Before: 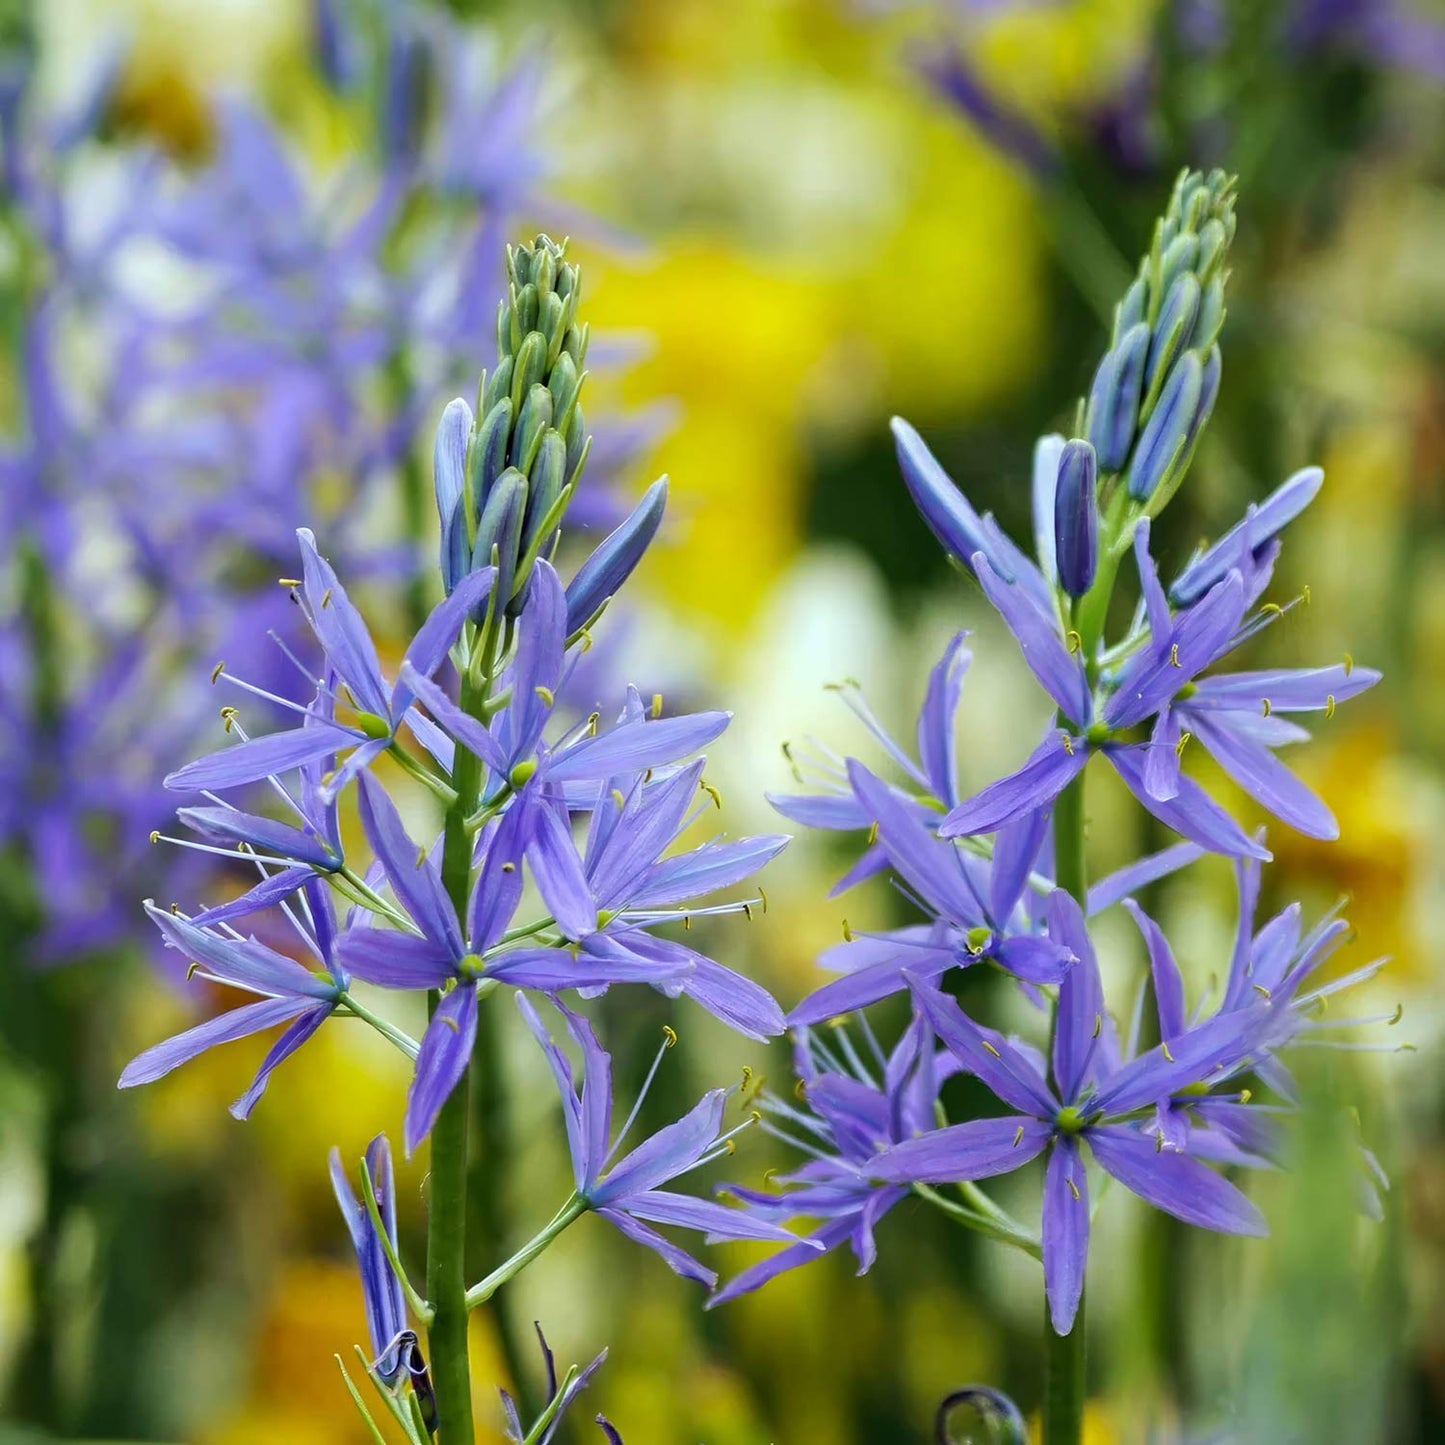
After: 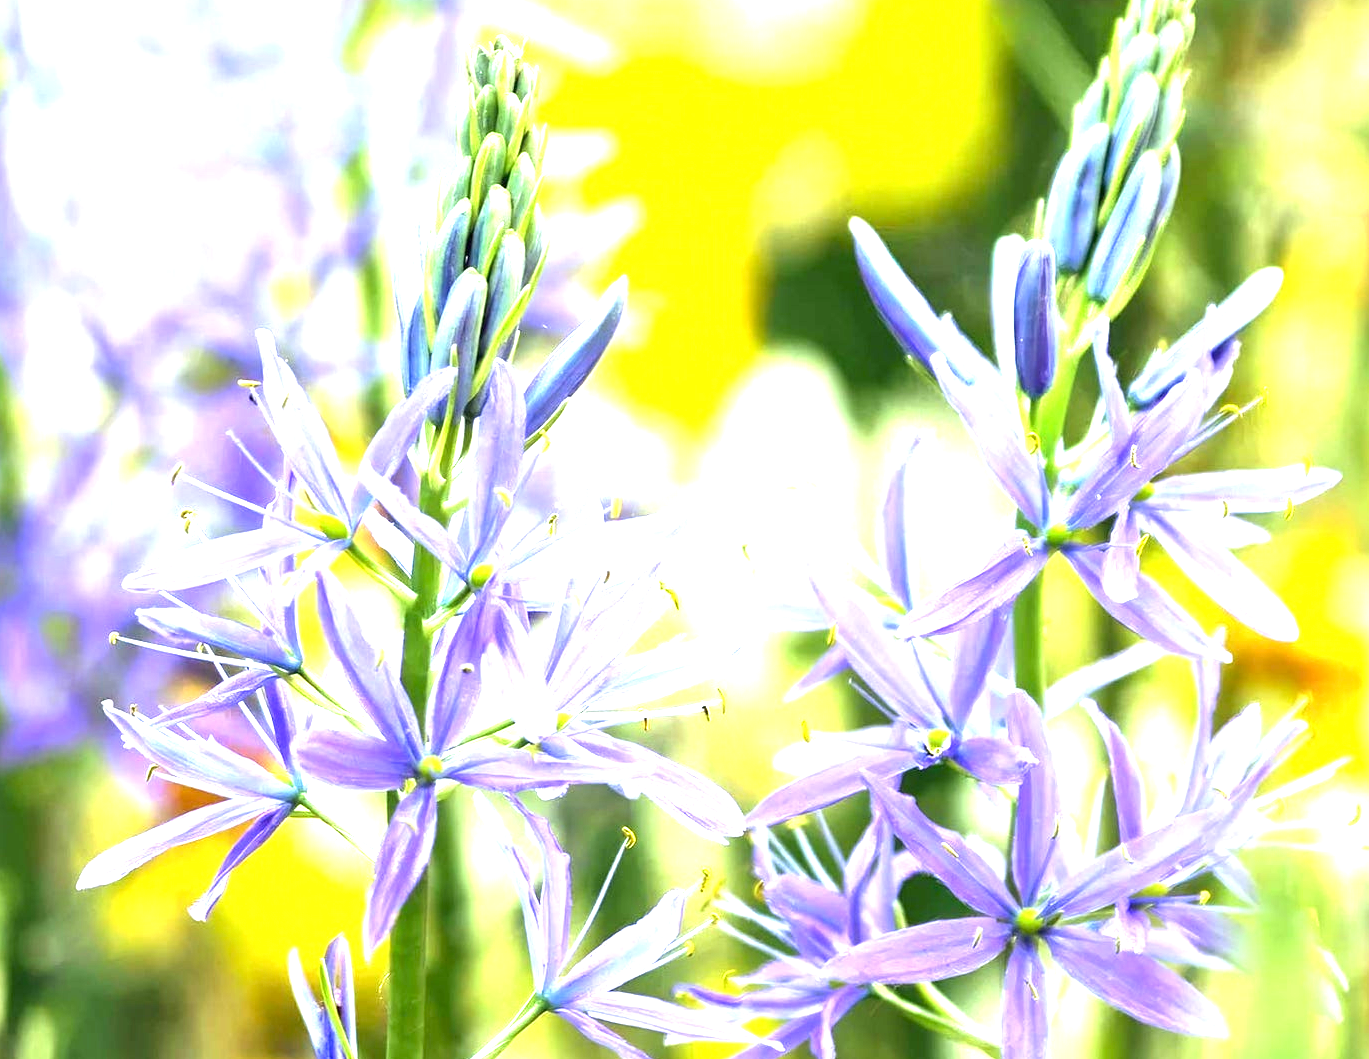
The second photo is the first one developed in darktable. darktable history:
exposure: exposure 1.99 EV, compensate exposure bias true, compensate highlight preservation false
local contrast: mode bilateral grid, contrast 99, coarseness 100, detail 108%, midtone range 0.2
crop and rotate: left 2.844%, top 13.798%, right 2.37%, bottom 12.897%
